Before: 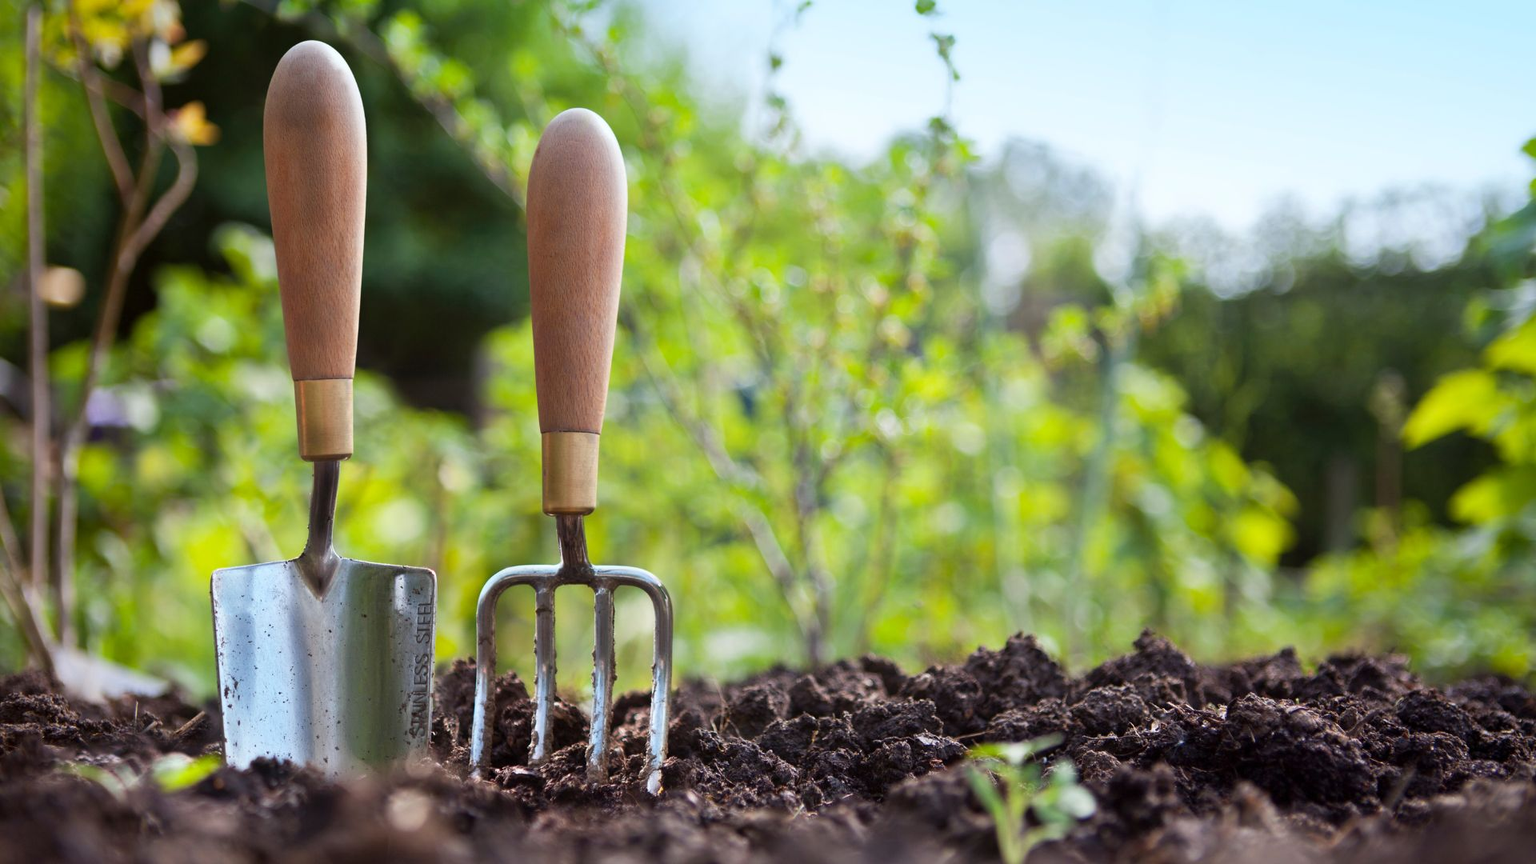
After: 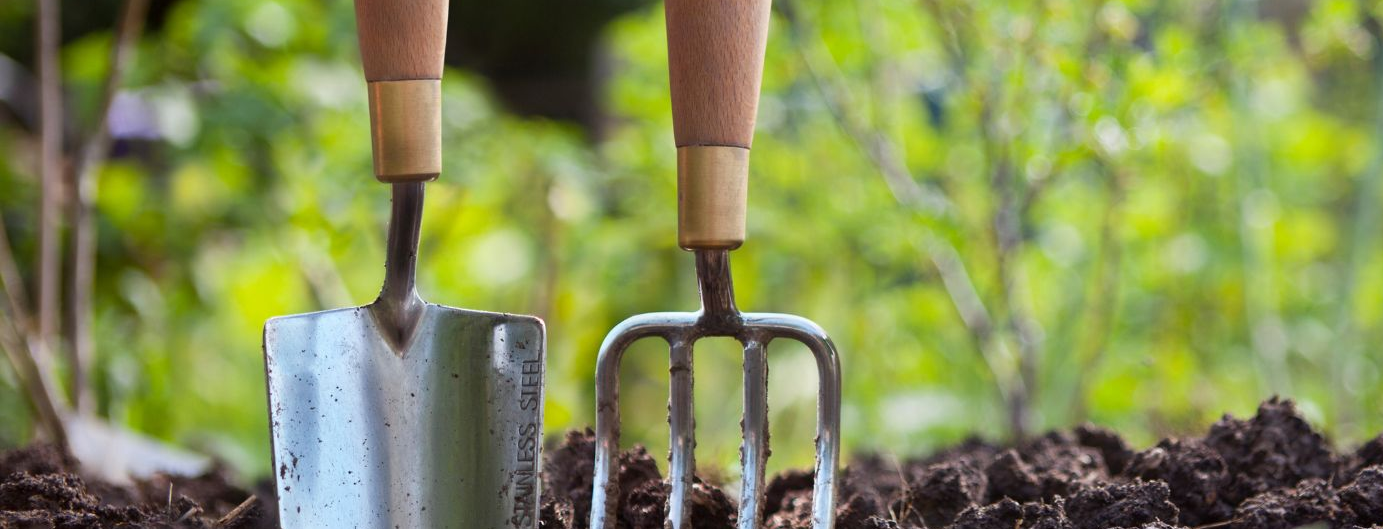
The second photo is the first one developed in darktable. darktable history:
crop: top 36.484%, right 27.961%, bottom 14.484%
